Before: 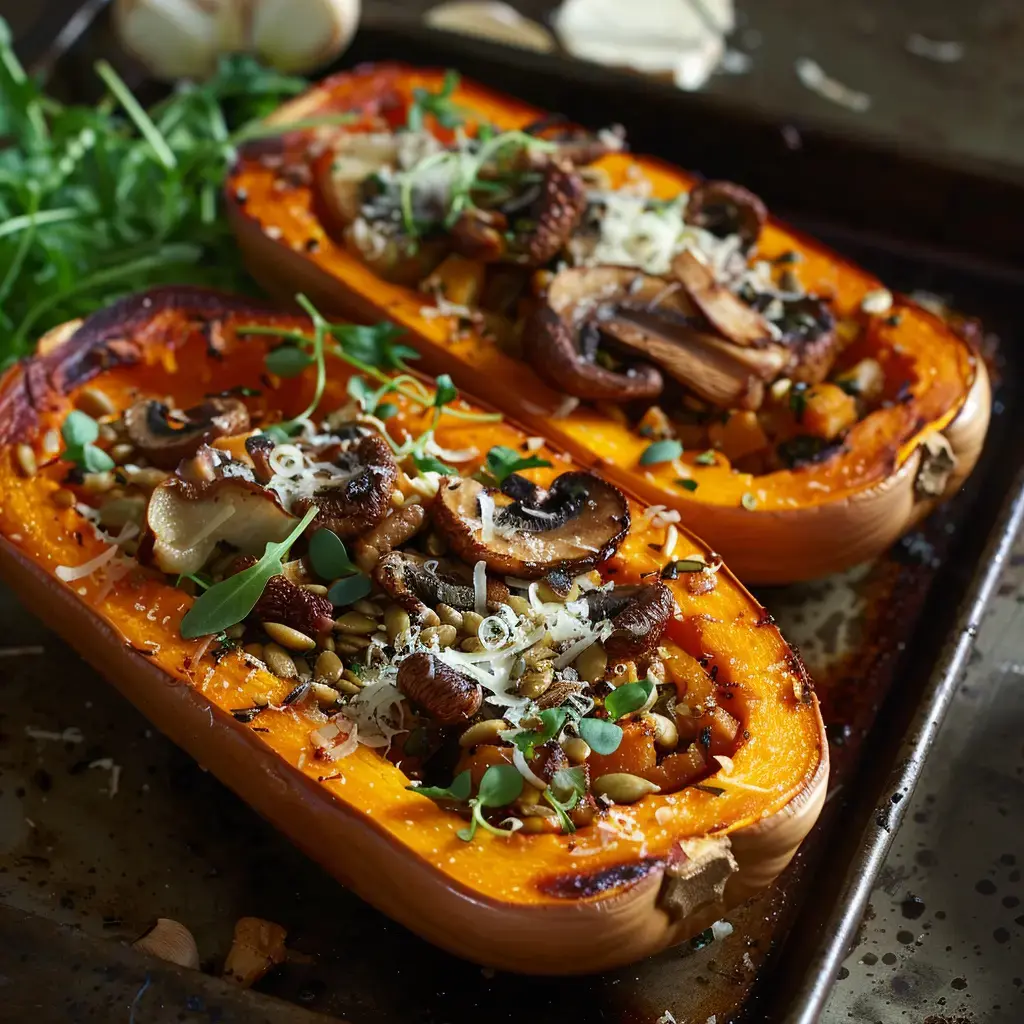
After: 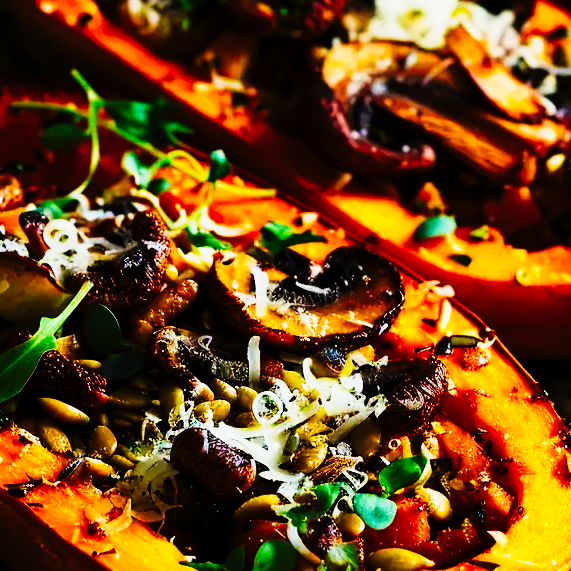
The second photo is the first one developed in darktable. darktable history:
tone curve: curves: ch0 [(0, 0) (0.003, 0.001) (0.011, 0.005) (0.025, 0.009) (0.044, 0.014) (0.069, 0.018) (0.1, 0.025) (0.136, 0.029) (0.177, 0.042) (0.224, 0.064) (0.277, 0.107) (0.335, 0.182) (0.399, 0.3) (0.468, 0.462) (0.543, 0.639) (0.623, 0.802) (0.709, 0.916) (0.801, 0.963) (0.898, 0.988) (1, 1)], preserve colors none
filmic rgb: black relative exposure -7.65 EV, white relative exposure 4.56 EV, hardness 3.61
color balance rgb: linear chroma grading › global chroma 15%, perceptual saturation grading › global saturation 30%
crop and rotate: left 22.13%, top 22.054%, right 22.026%, bottom 22.102%
